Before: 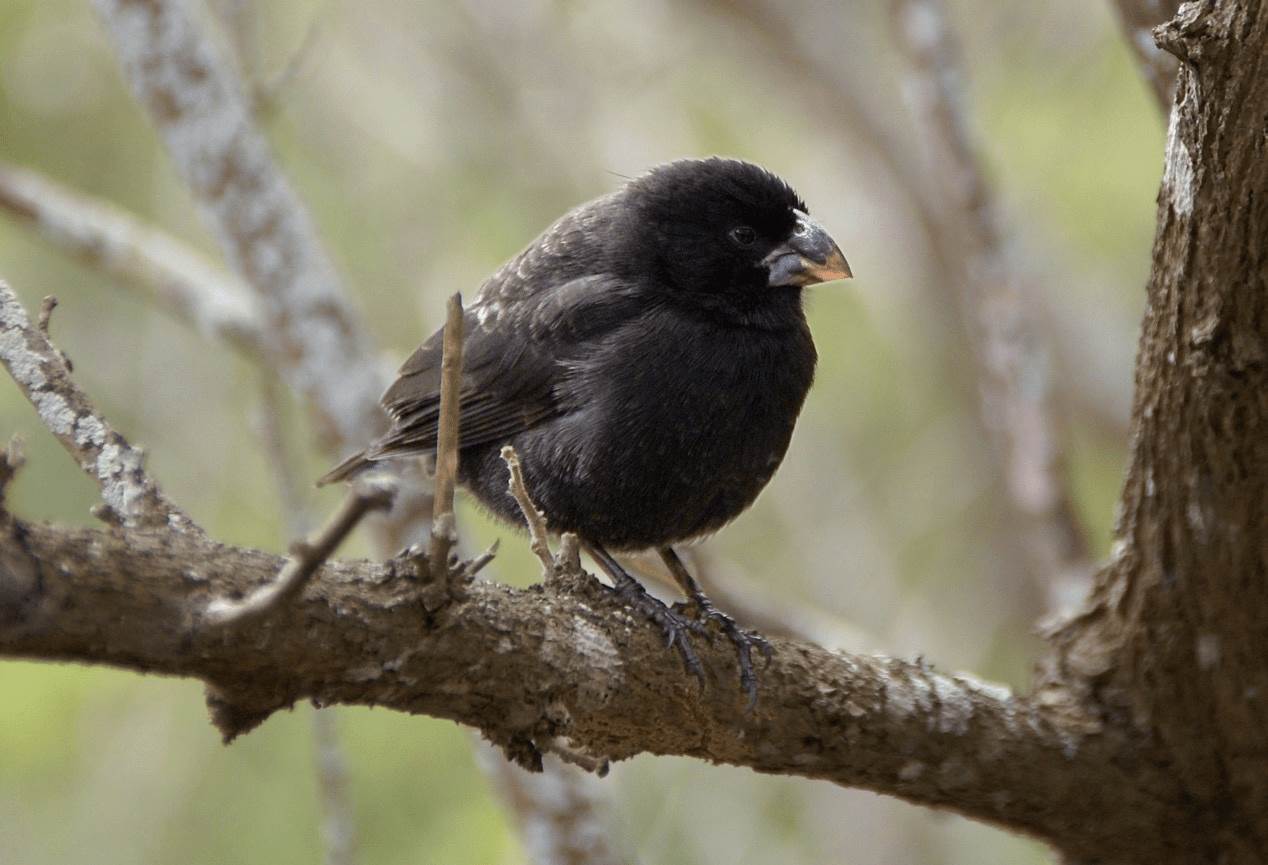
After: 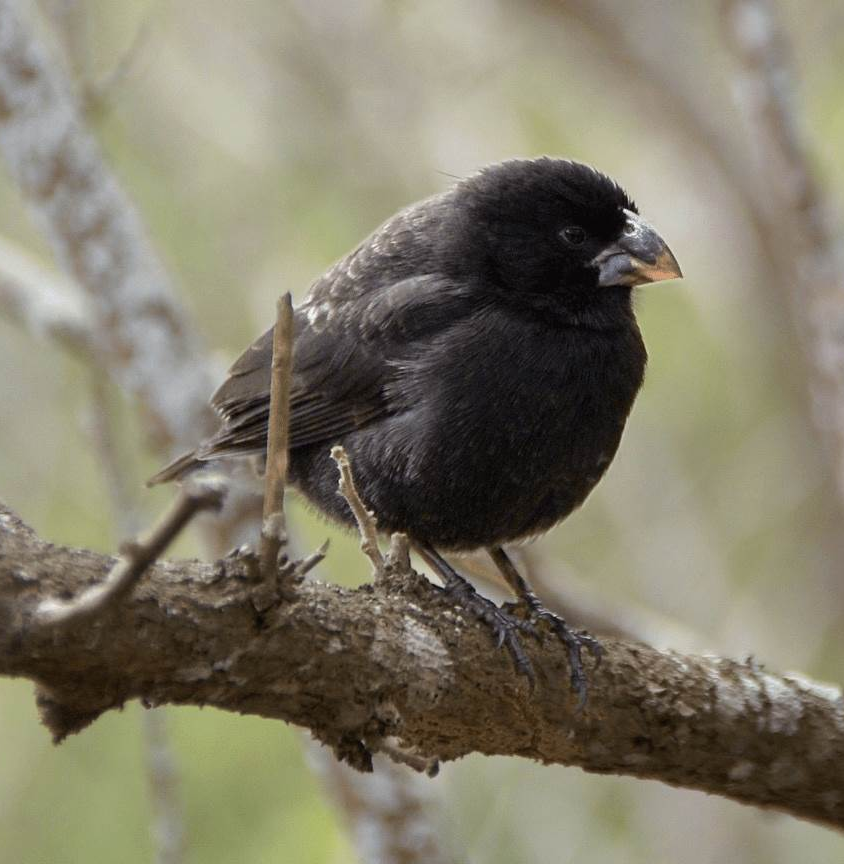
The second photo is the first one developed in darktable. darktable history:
crop and rotate: left 13.45%, right 19.954%
